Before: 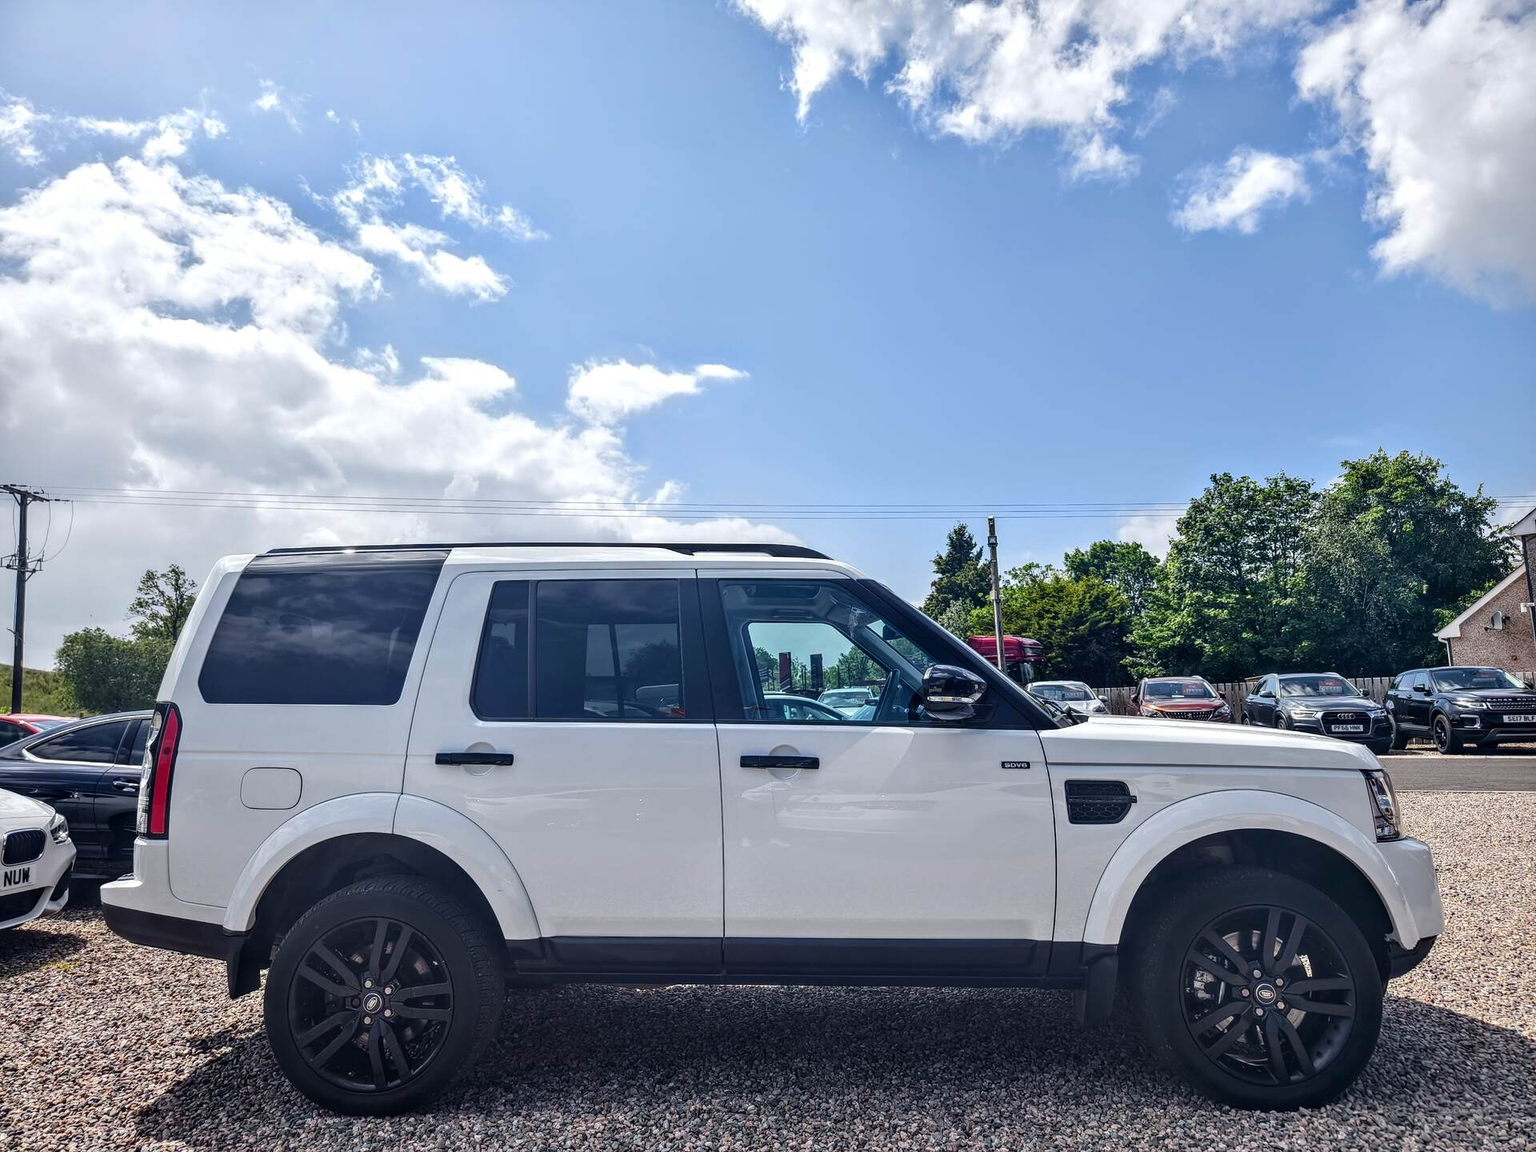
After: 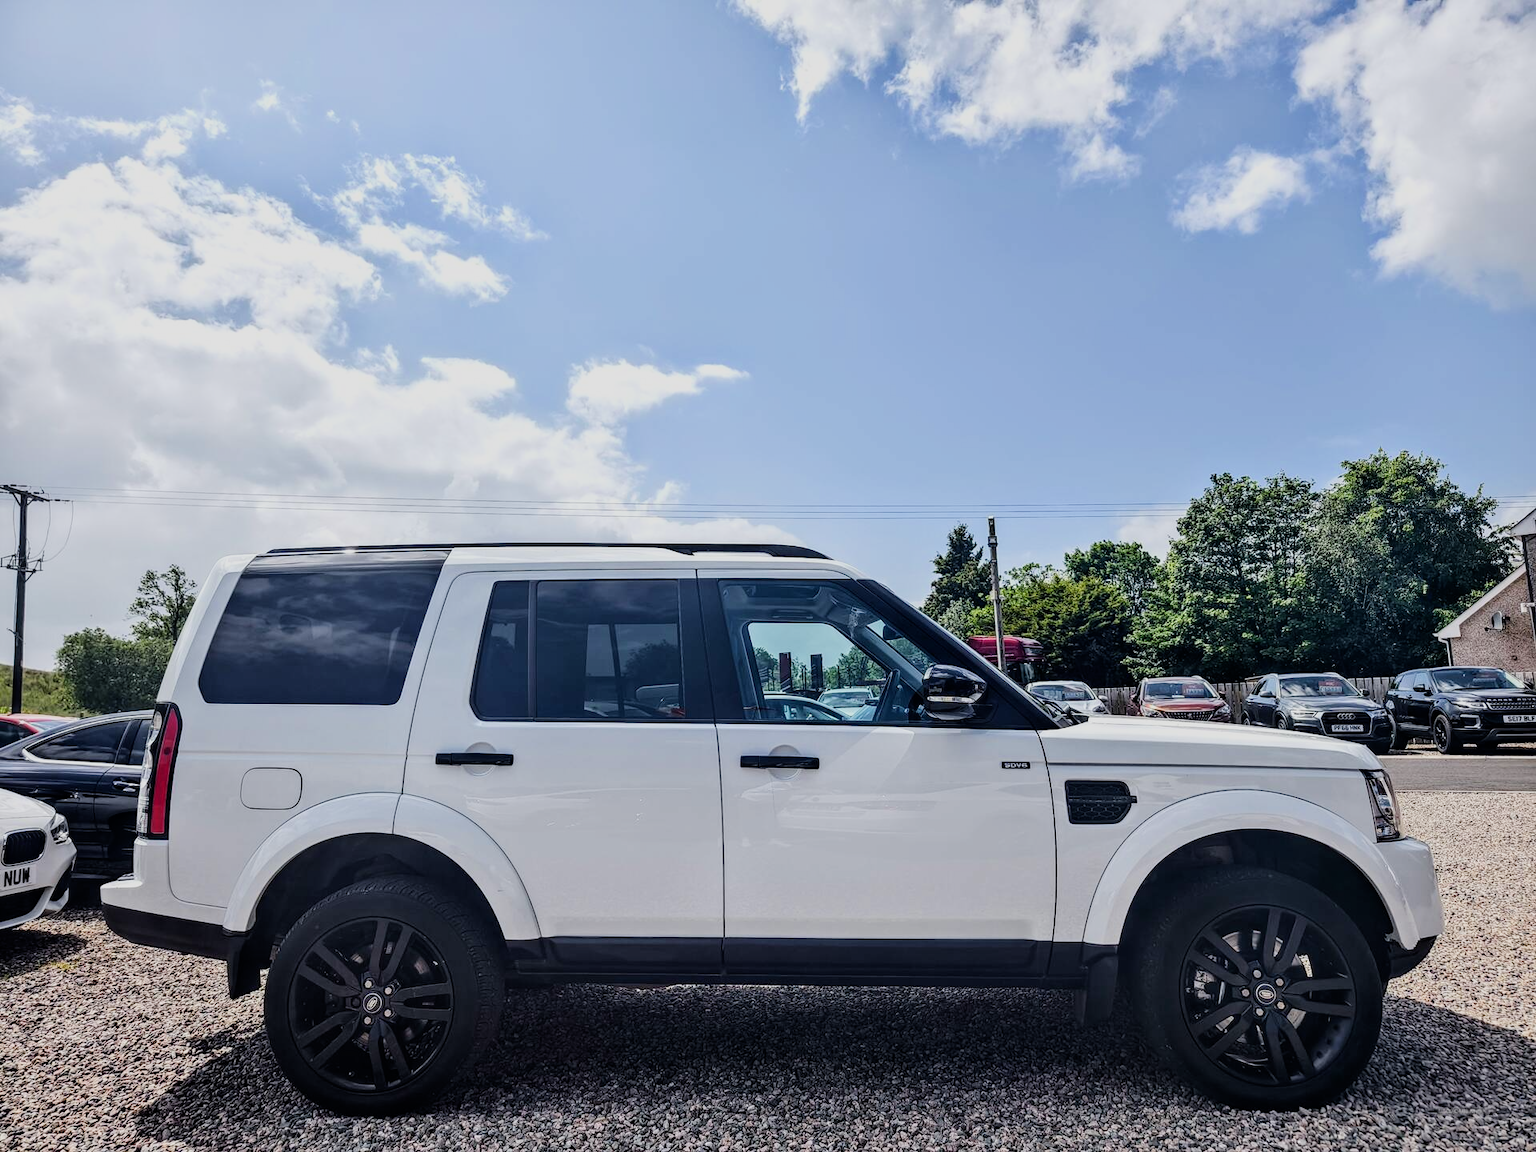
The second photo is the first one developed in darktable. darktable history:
filmic rgb: black relative exposure -7.65 EV, white relative exposure 4.56 EV, hardness 3.61
contrast brightness saturation: contrast 0.148, brightness 0.051
